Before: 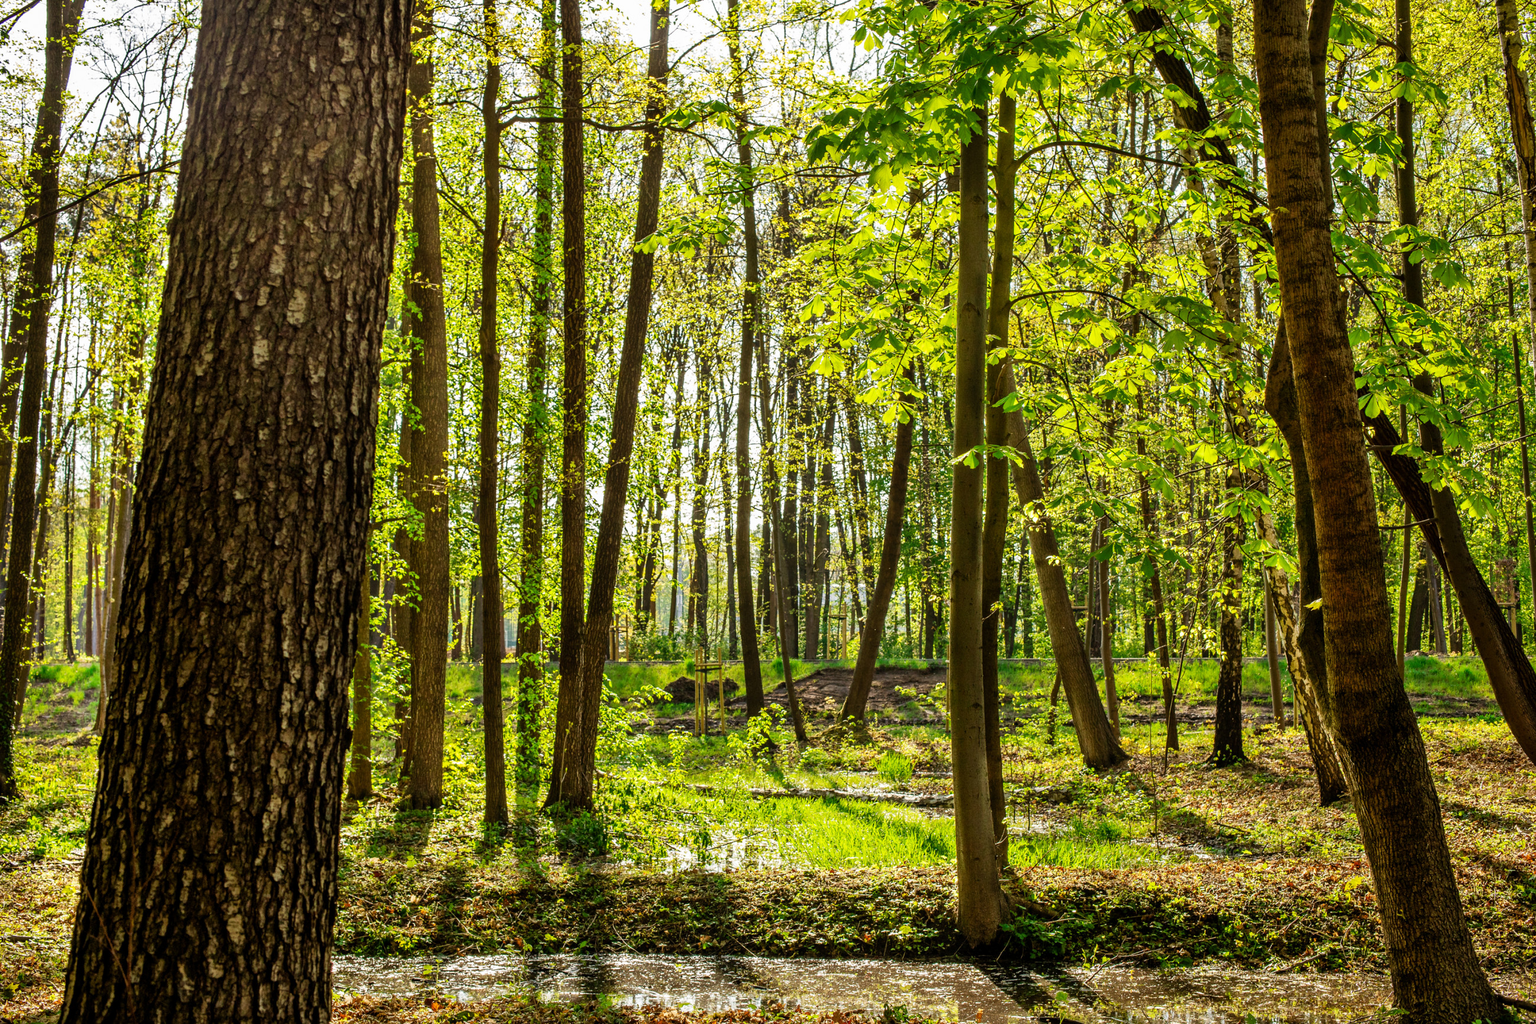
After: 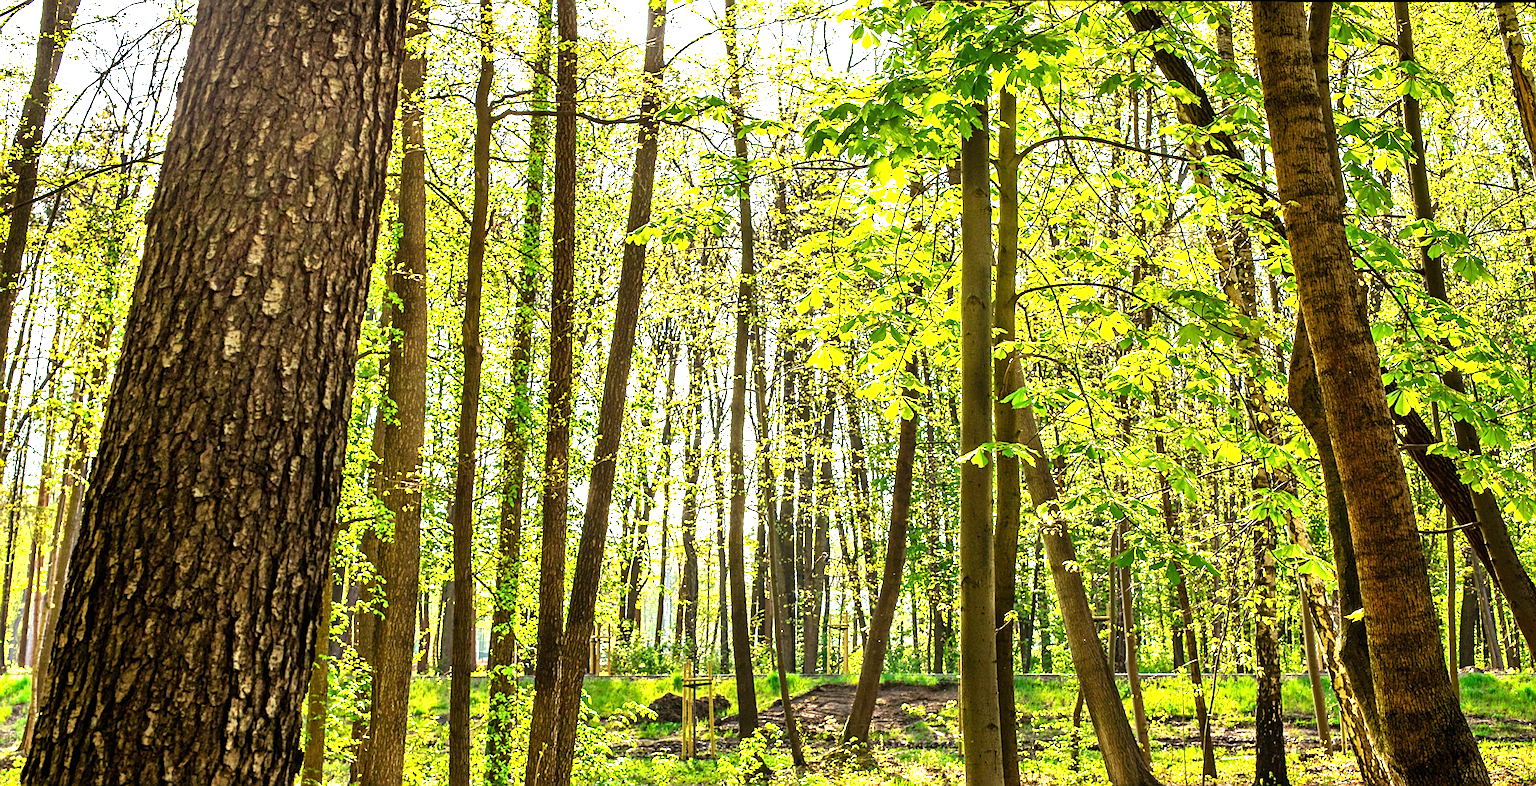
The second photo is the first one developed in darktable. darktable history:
crop: bottom 28.576%
tone equalizer: on, module defaults
exposure: black level correction 0, exposure 1.1 EV, compensate highlight preservation false
sharpen: on, module defaults
rotate and perspective: rotation 0.215°, lens shift (vertical) -0.139, crop left 0.069, crop right 0.939, crop top 0.002, crop bottom 0.996
